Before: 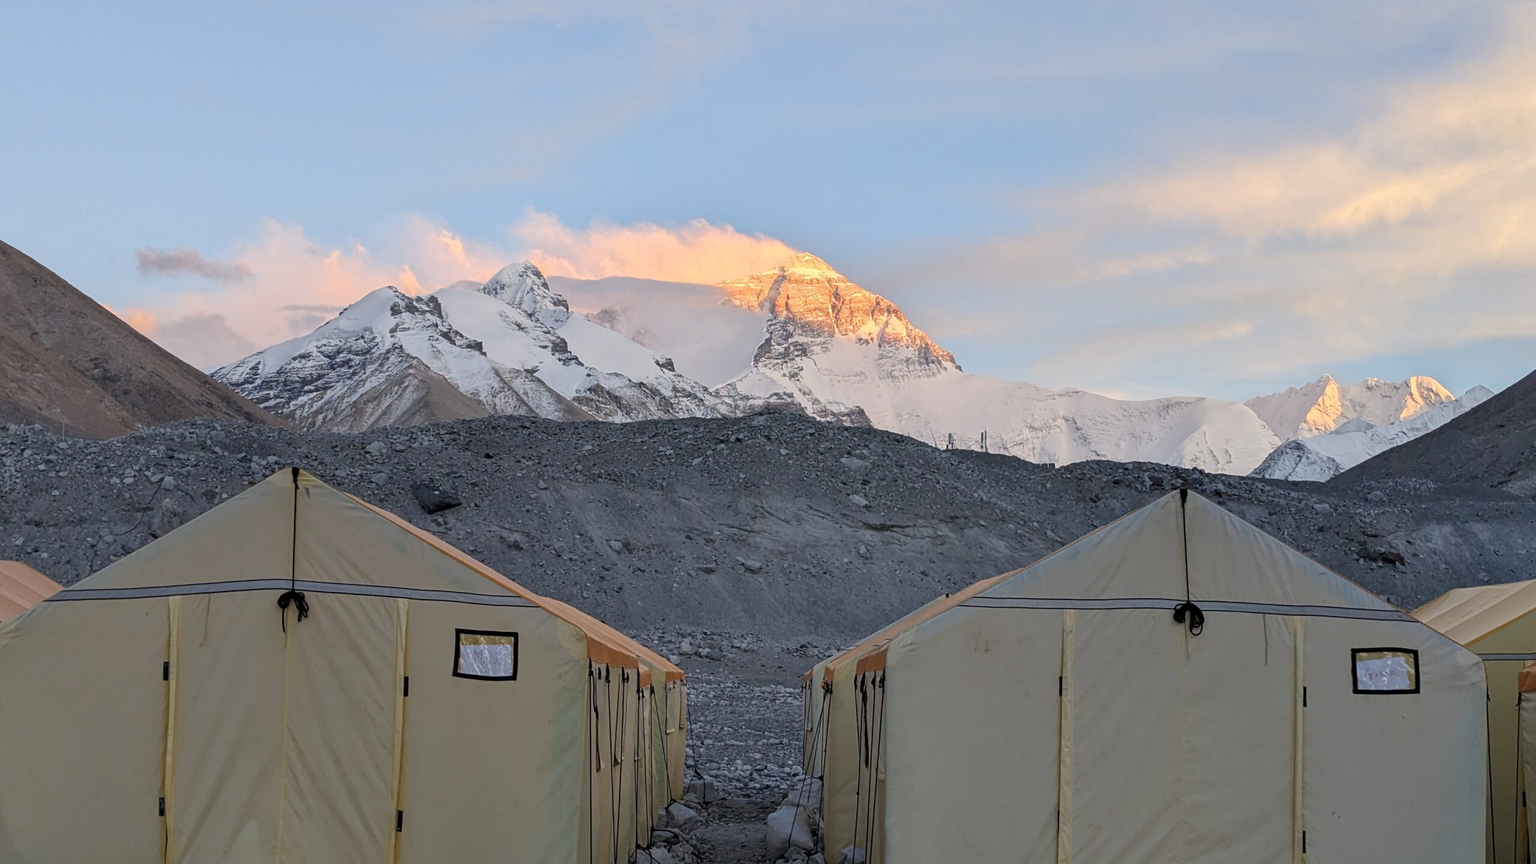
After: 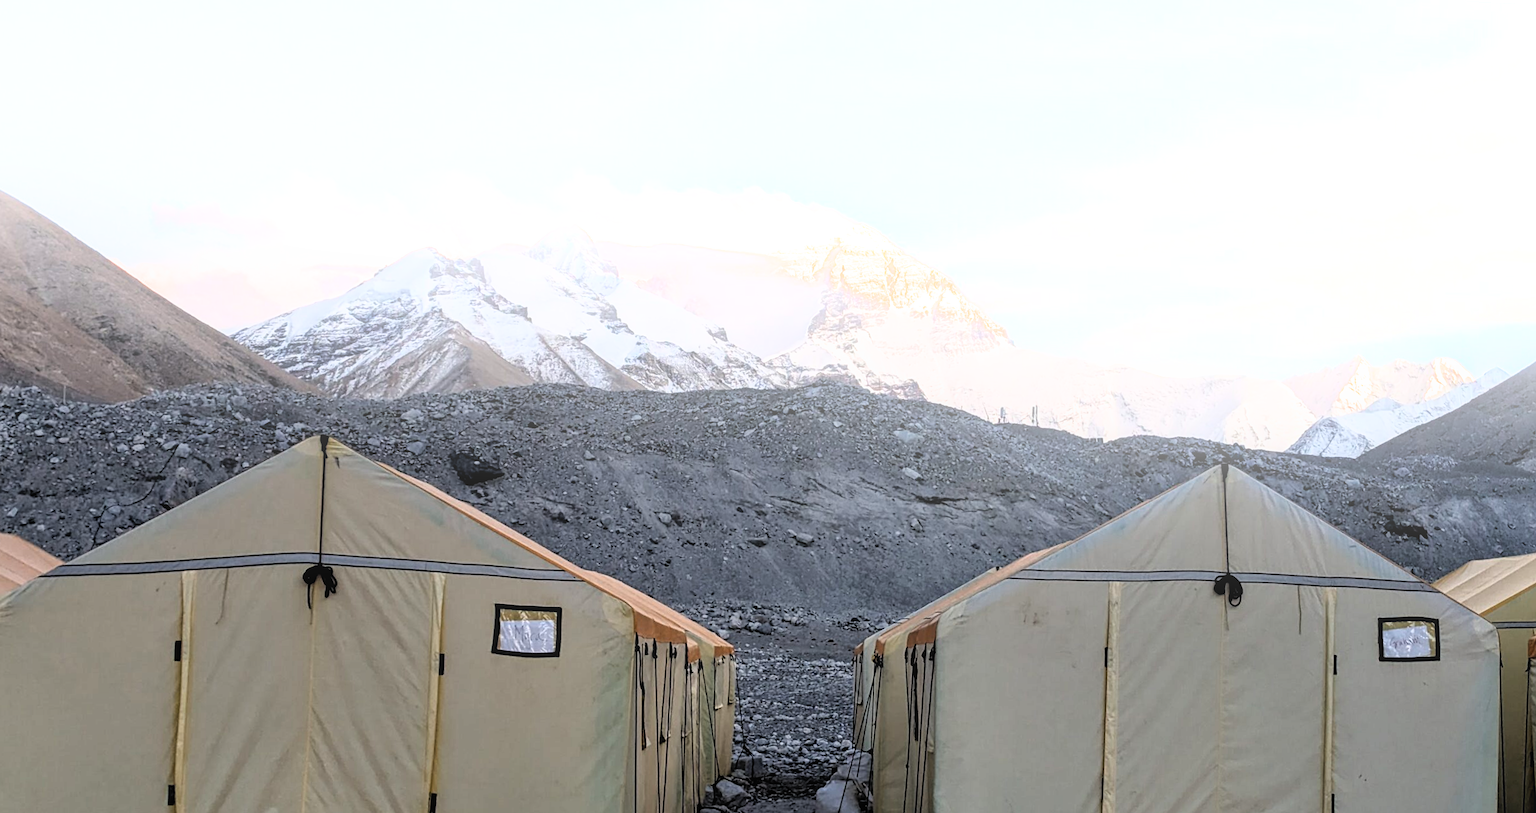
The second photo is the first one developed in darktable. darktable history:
bloom: size 38%, threshold 95%, strength 30%
rotate and perspective: rotation 0.679°, lens shift (horizontal) 0.136, crop left 0.009, crop right 0.991, crop top 0.078, crop bottom 0.95
exposure: exposure 0.507 EV, compensate highlight preservation false
tone equalizer: on, module defaults
local contrast: detail 110%
filmic rgb: black relative exposure -3.63 EV, white relative exposure 2.16 EV, hardness 3.62
